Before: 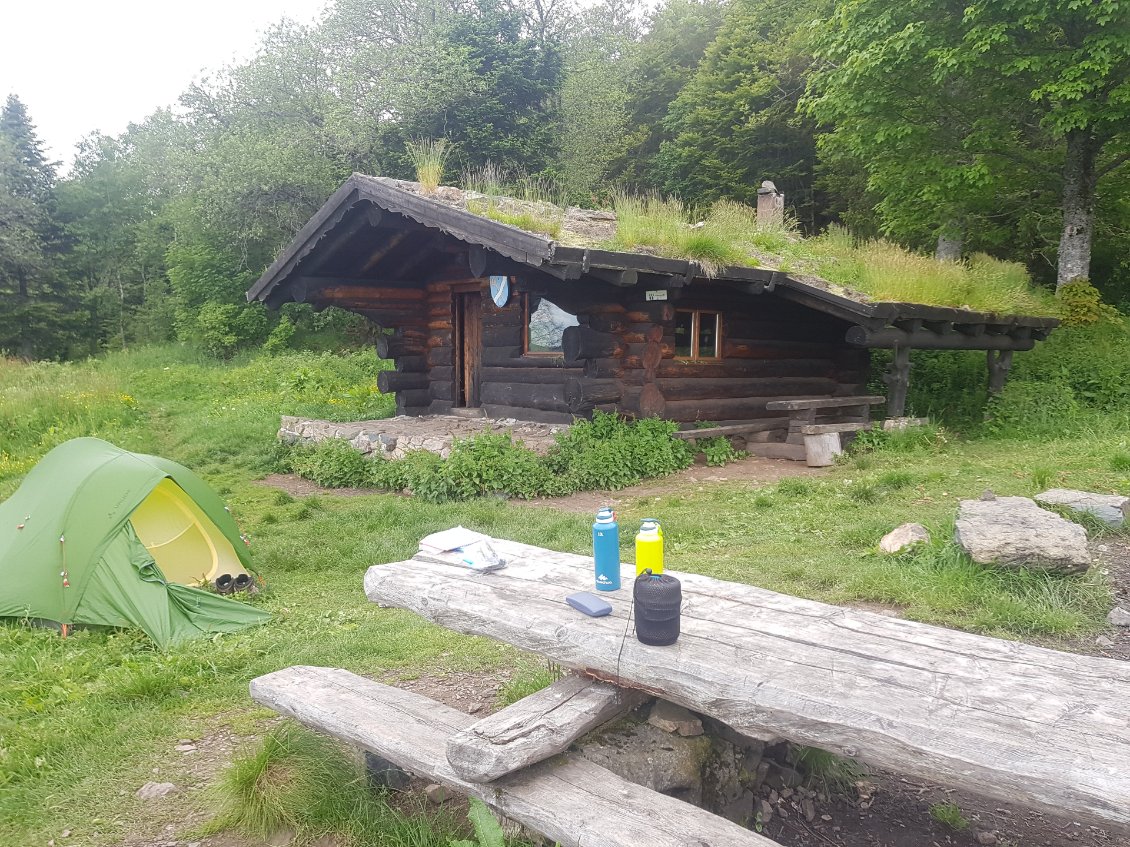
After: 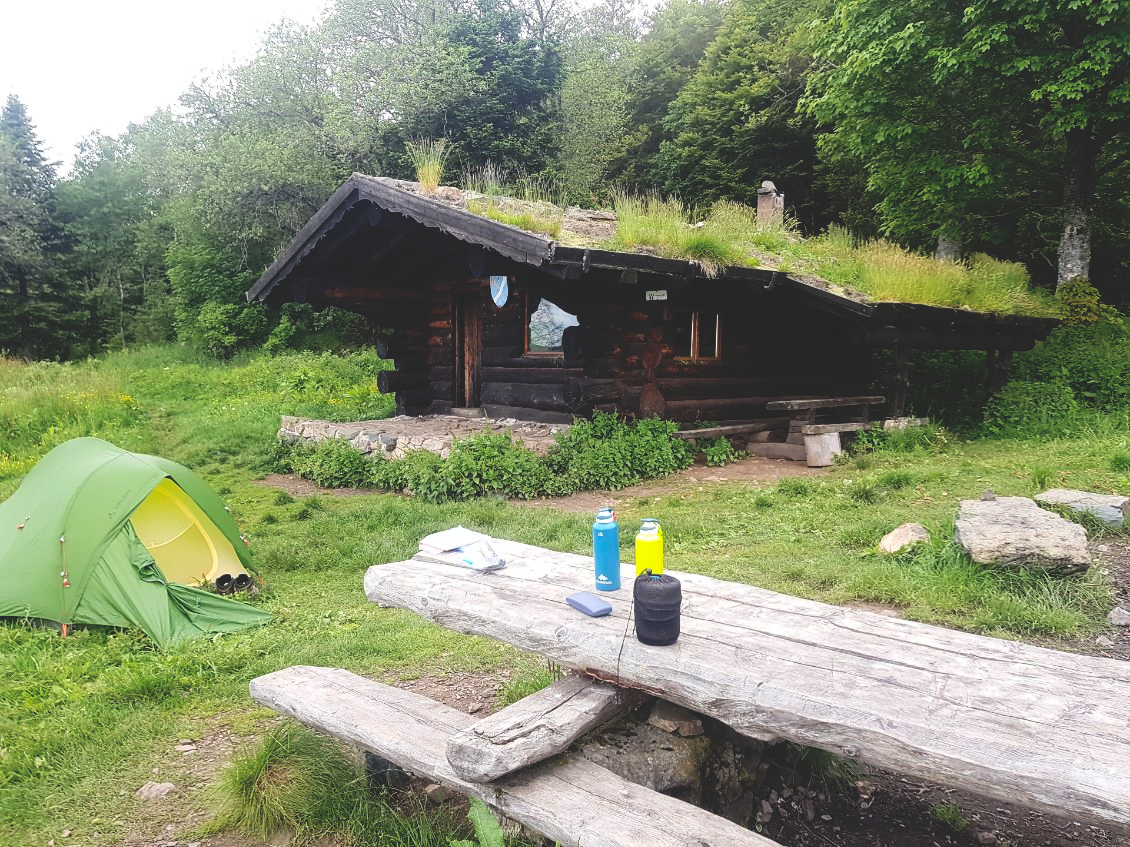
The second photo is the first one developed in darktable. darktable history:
tone curve: curves: ch0 [(0, 0) (0.004, 0.001) (0.133, 0.112) (0.325, 0.362) (0.832, 0.893) (1, 1)], color space Lab, independent channels, preserve colors none
base curve: curves: ch0 [(0, 0.02) (0.083, 0.036) (1, 1)], preserve colors none
